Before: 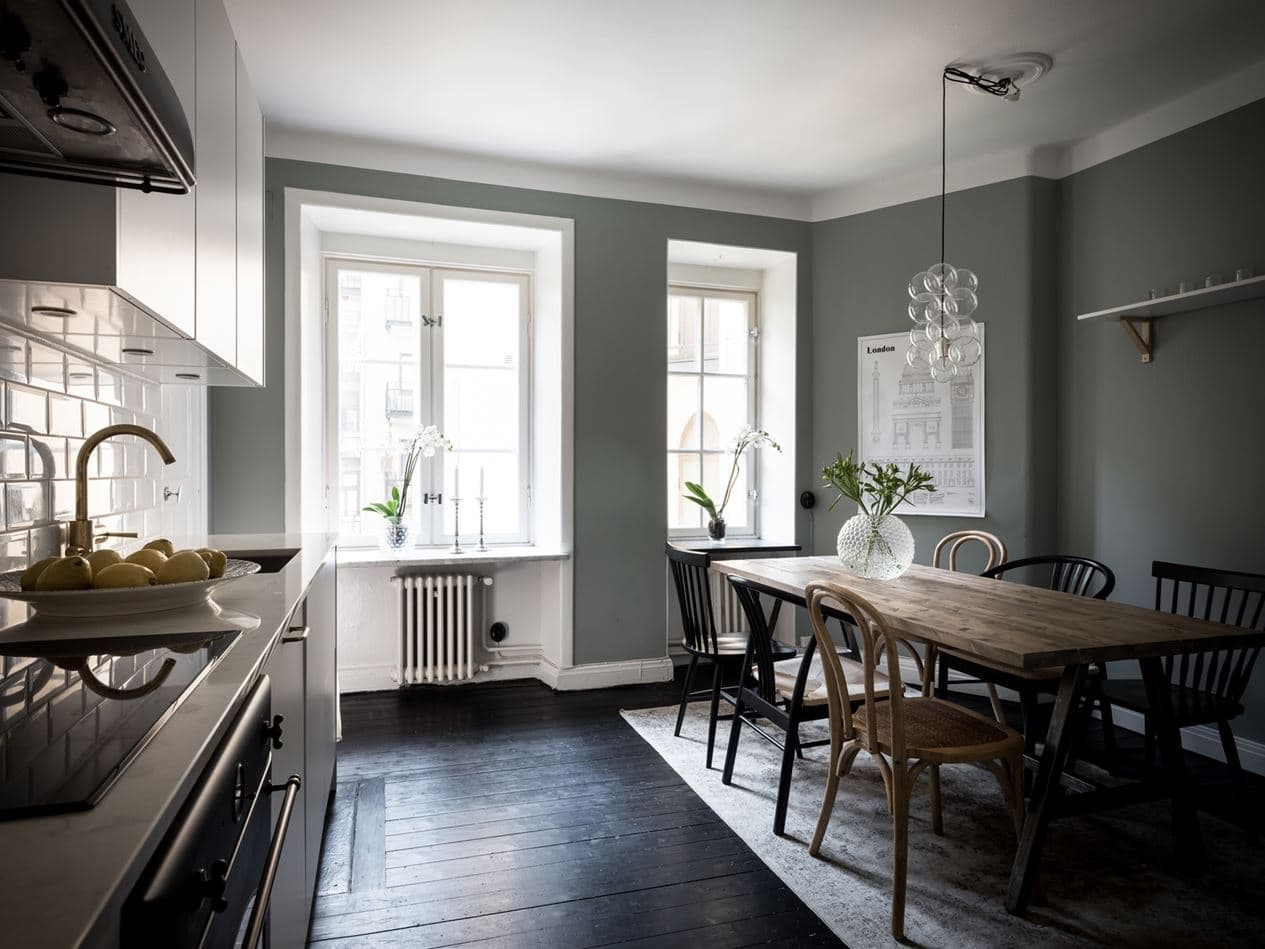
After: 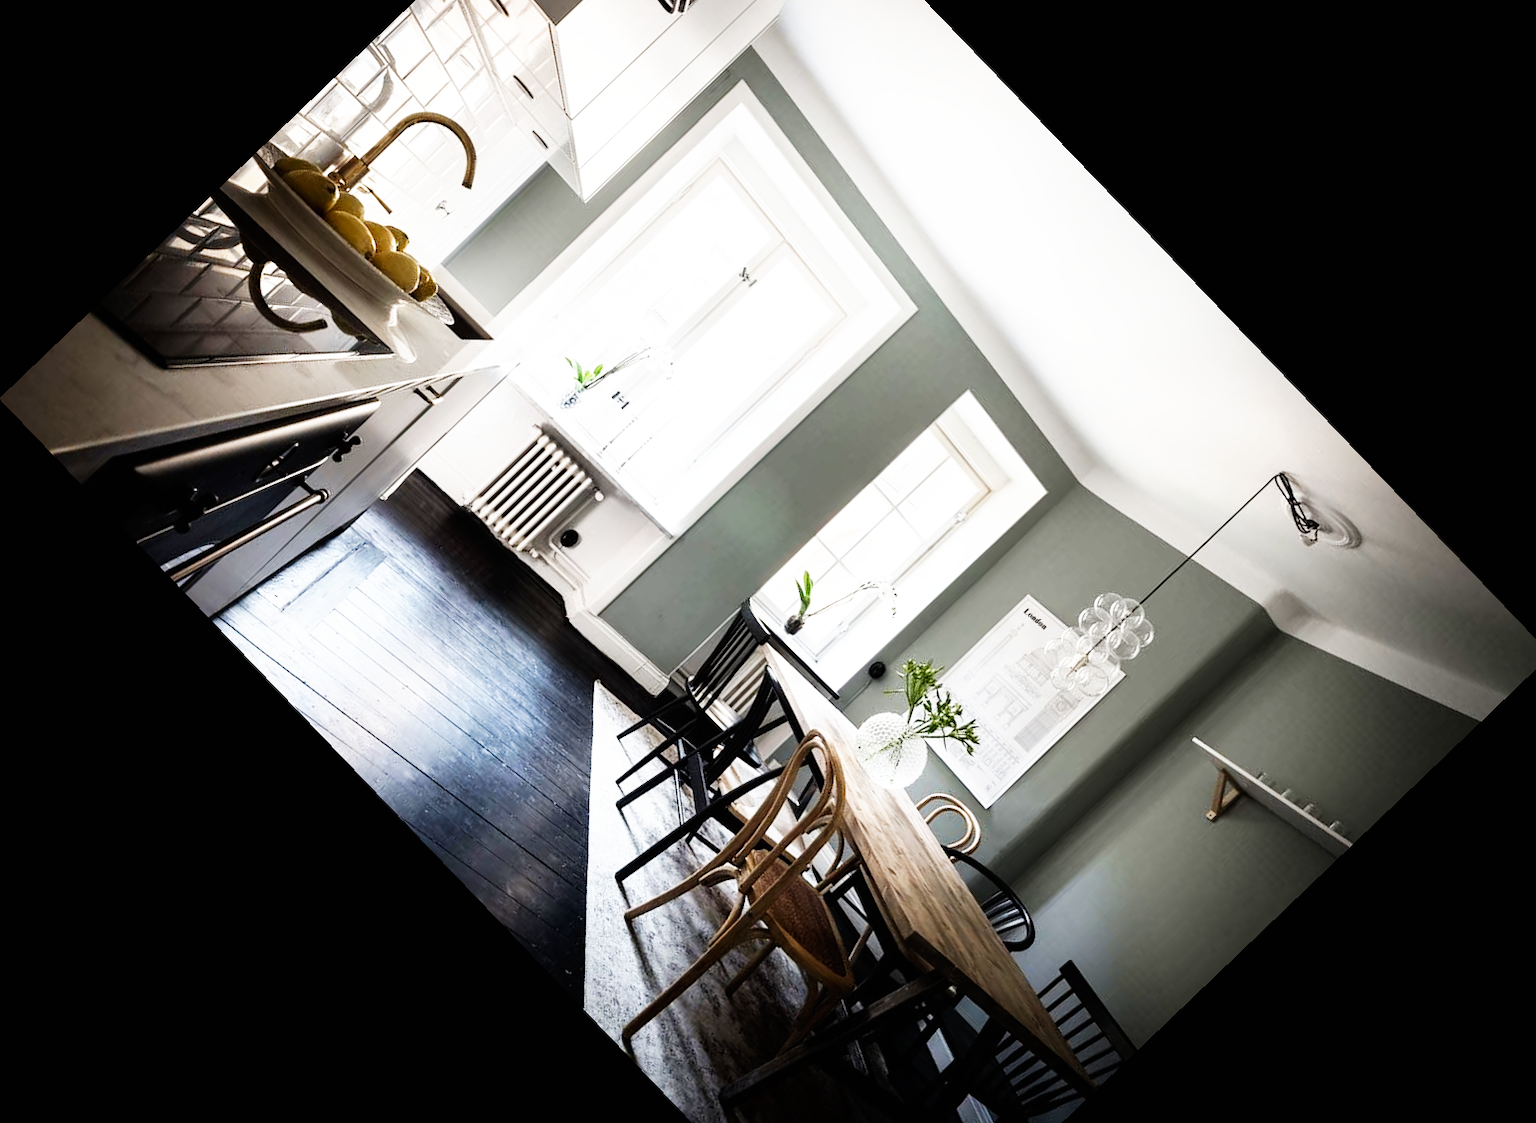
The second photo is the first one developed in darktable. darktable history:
base curve: curves: ch0 [(0, 0) (0.007, 0.004) (0.027, 0.03) (0.046, 0.07) (0.207, 0.54) (0.442, 0.872) (0.673, 0.972) (1, 1)], preserve colors none
crop and rotate: angle -46.26°, top 16.234%, right 0.912%, bottom 11.704%
